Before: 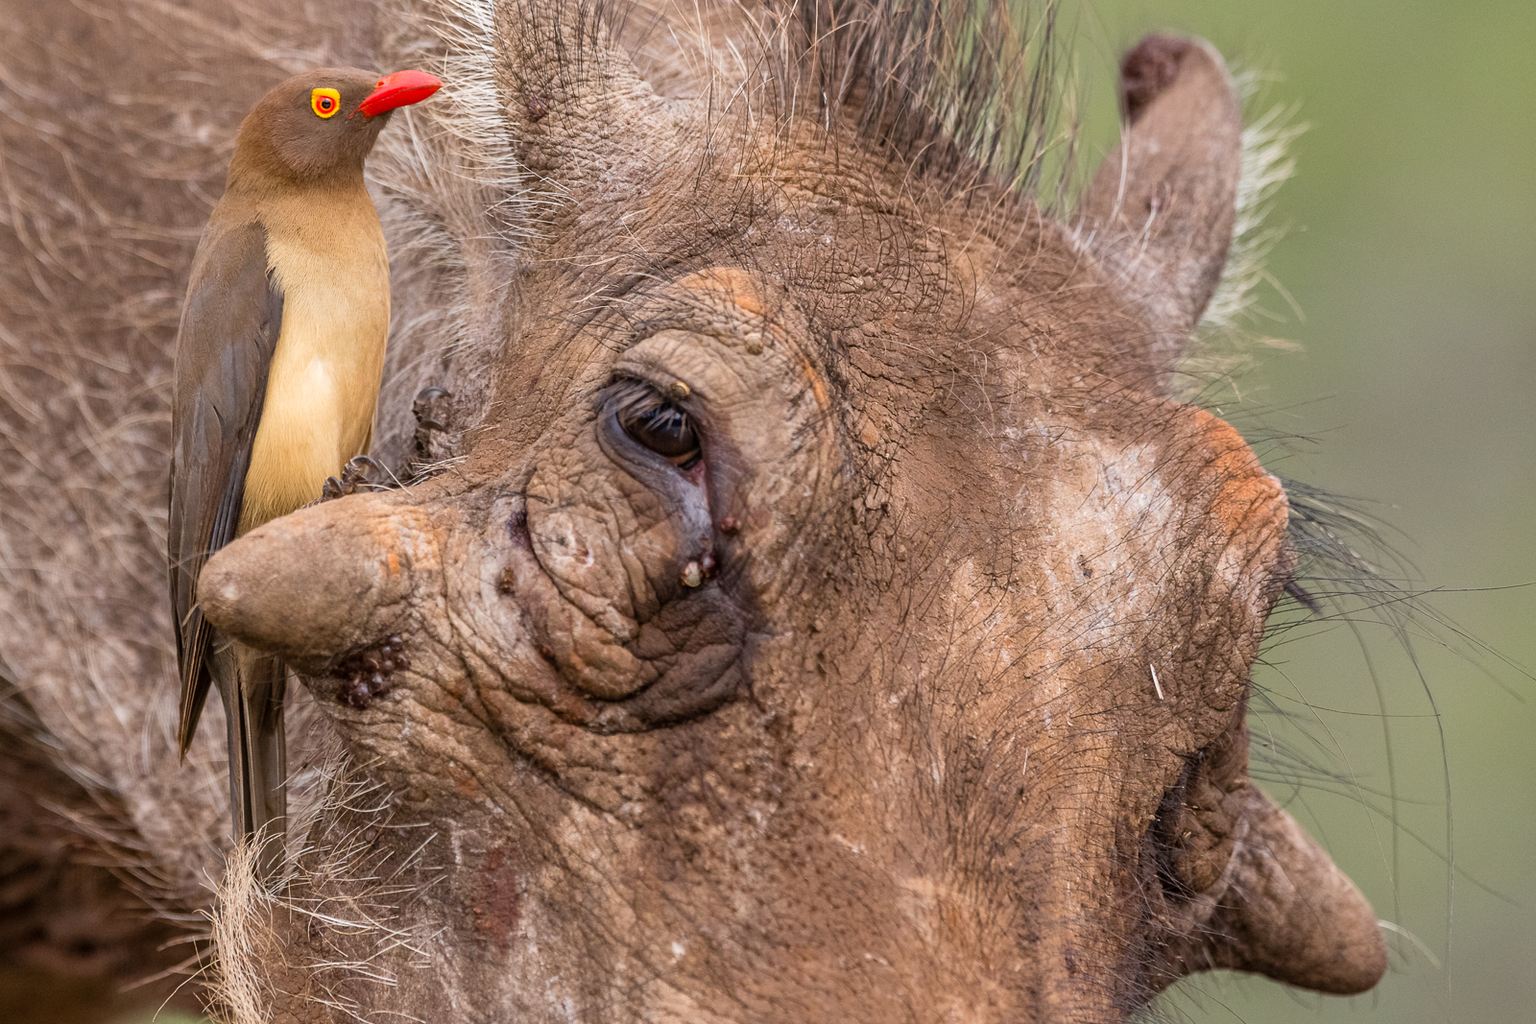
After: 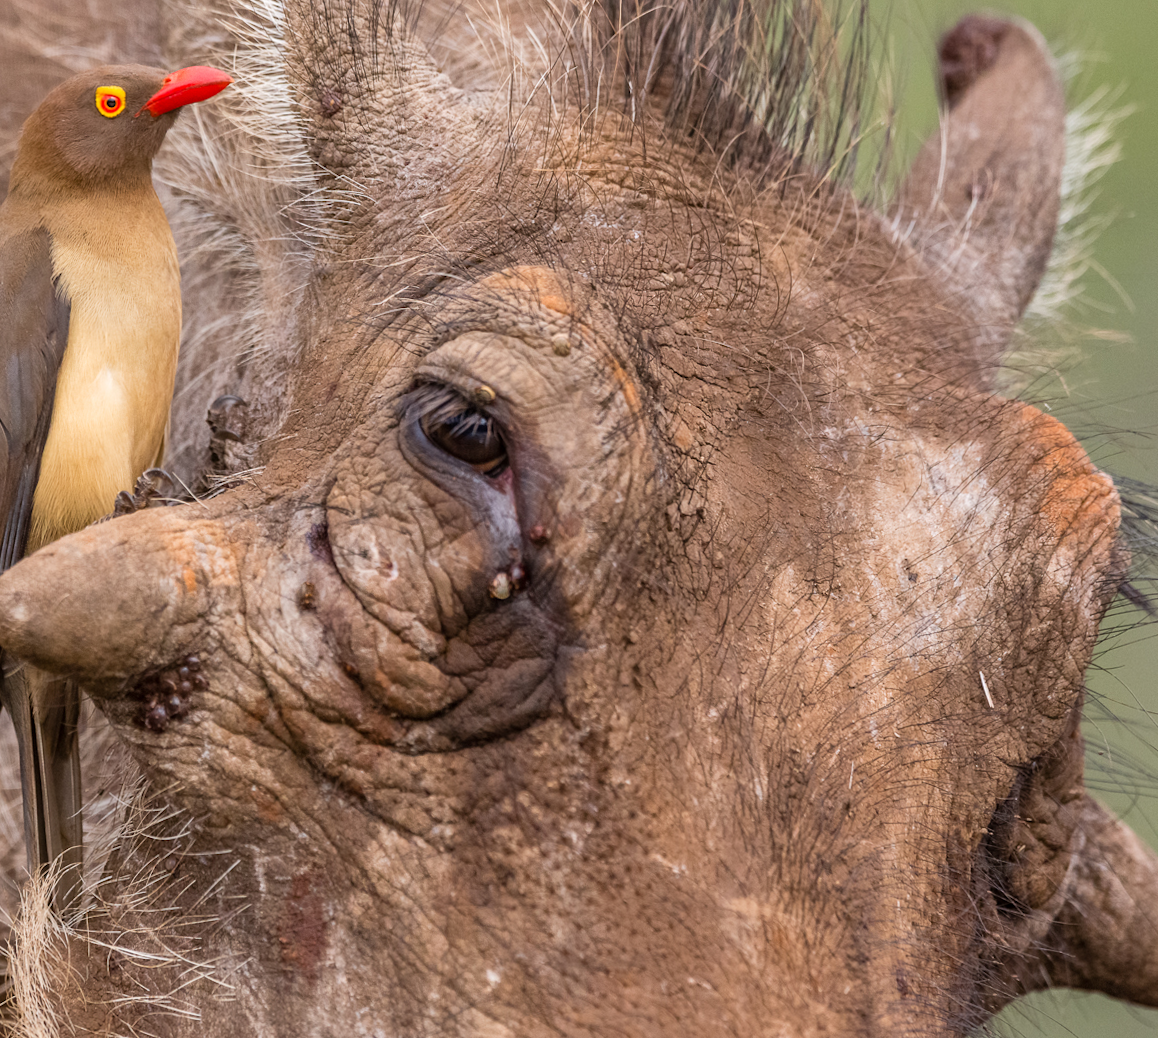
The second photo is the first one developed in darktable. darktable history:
crop: left 13.443%, right 13.31%
rotate and perspective: rotation -1°, crop left 0.011, crop right 0.989, crop top 0.025, crop bottom 0.975
